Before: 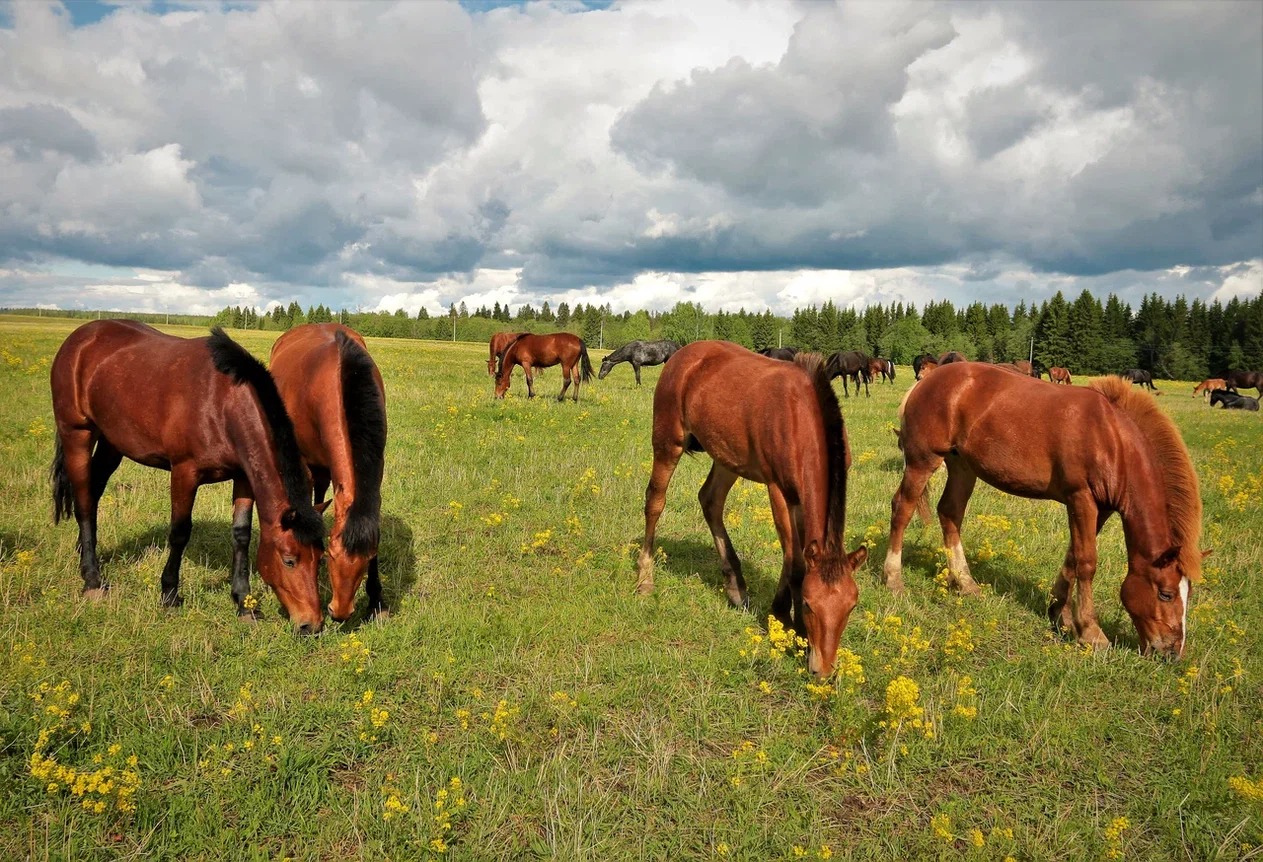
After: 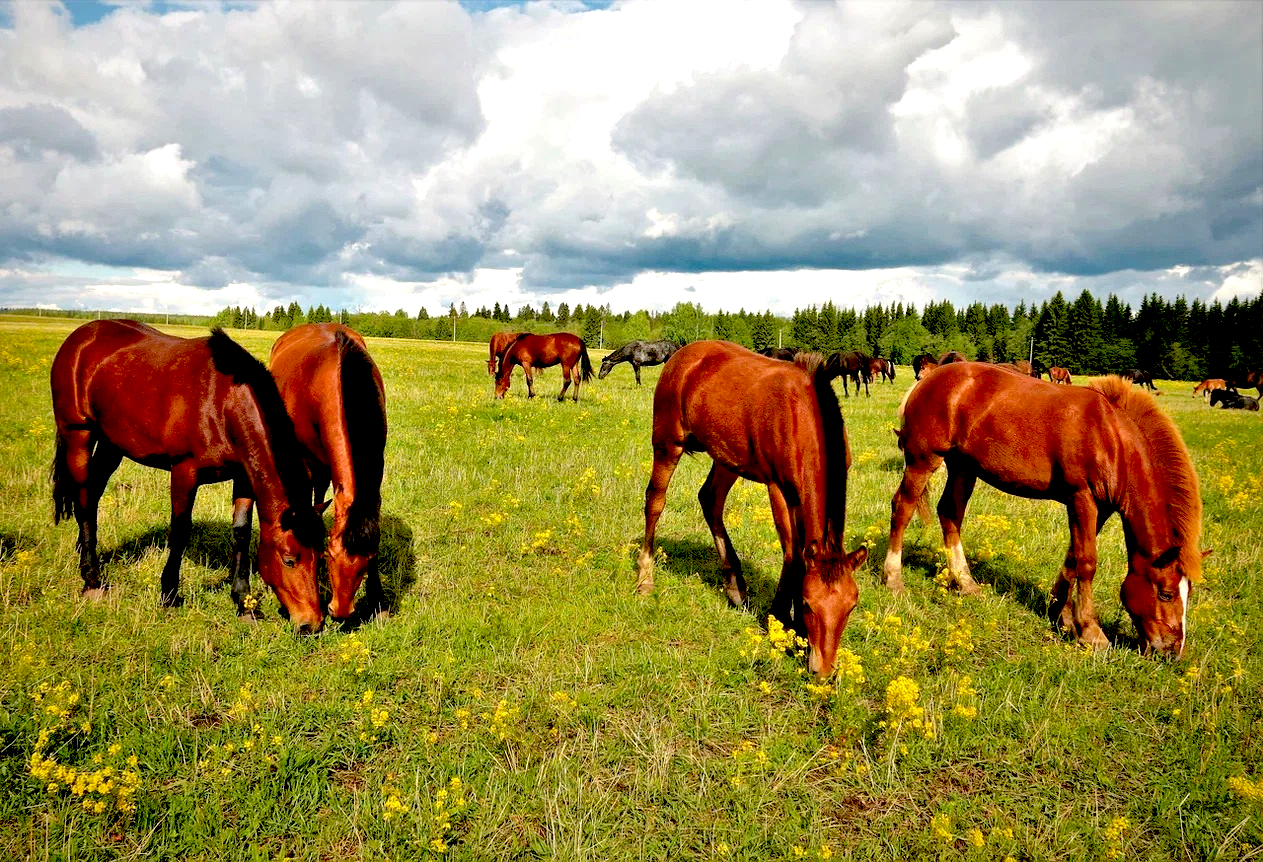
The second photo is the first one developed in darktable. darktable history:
exposure: black level correction 0.039, exposure 0.5 EV, compensate exposure bias true, compensate highlight preservation false
